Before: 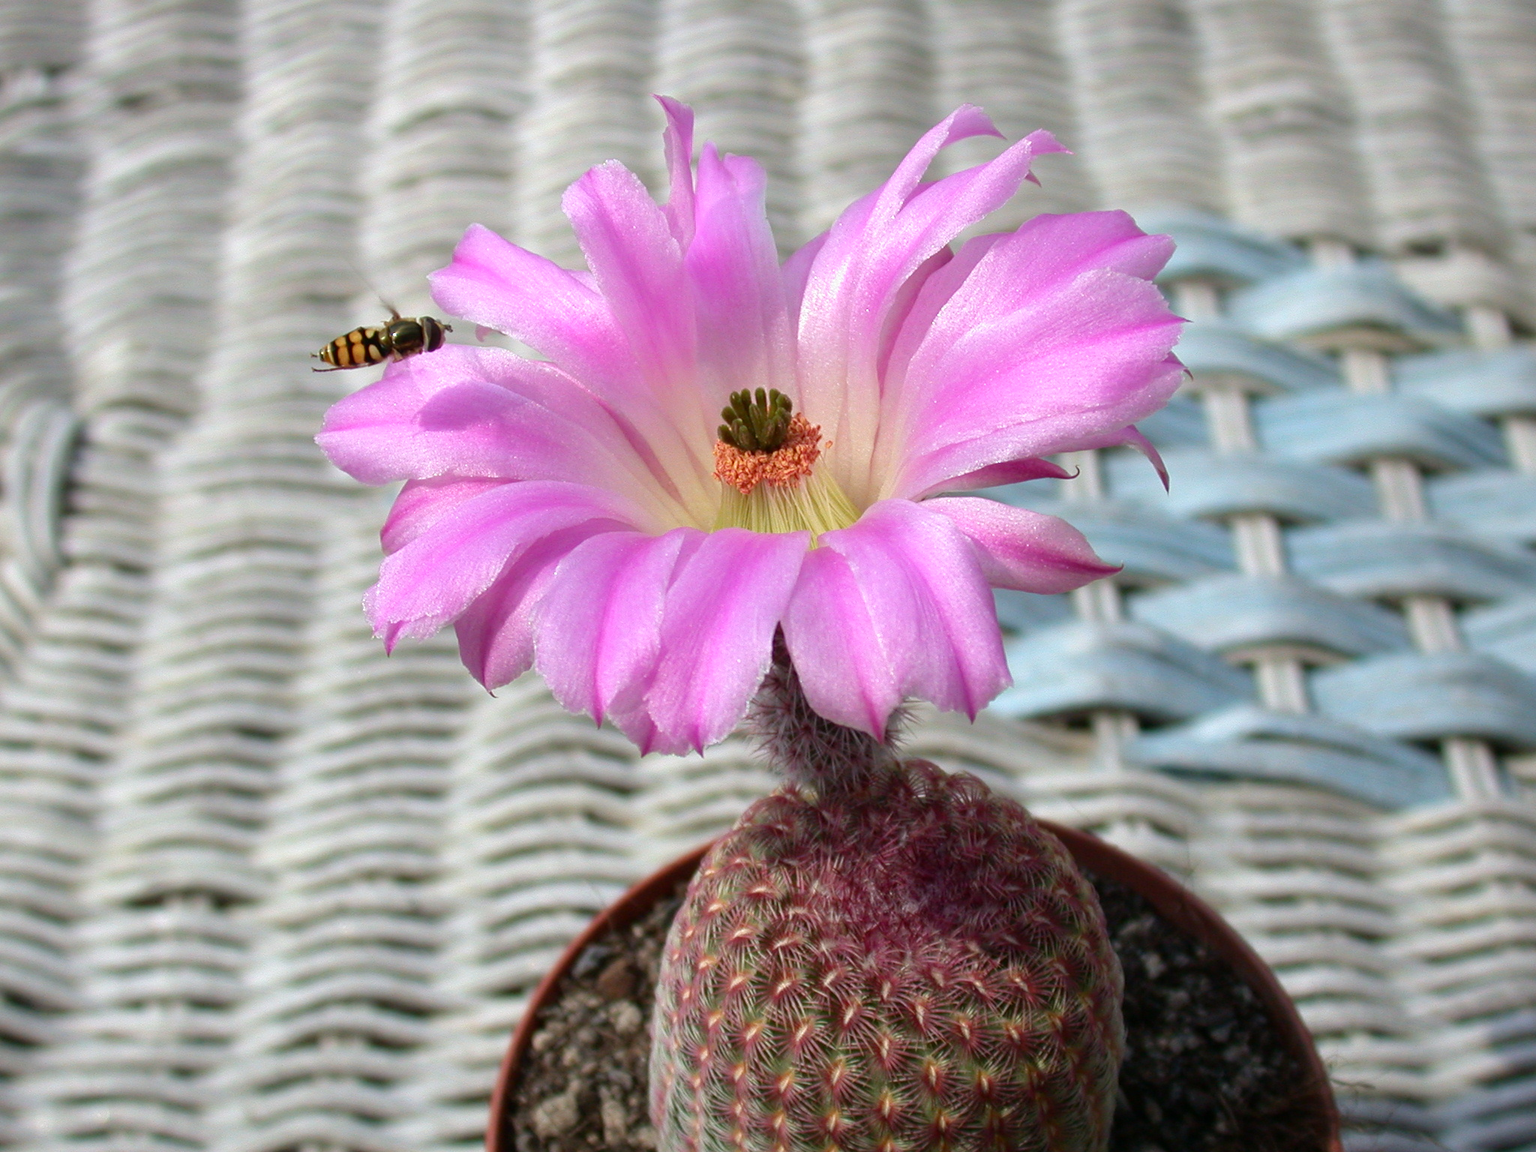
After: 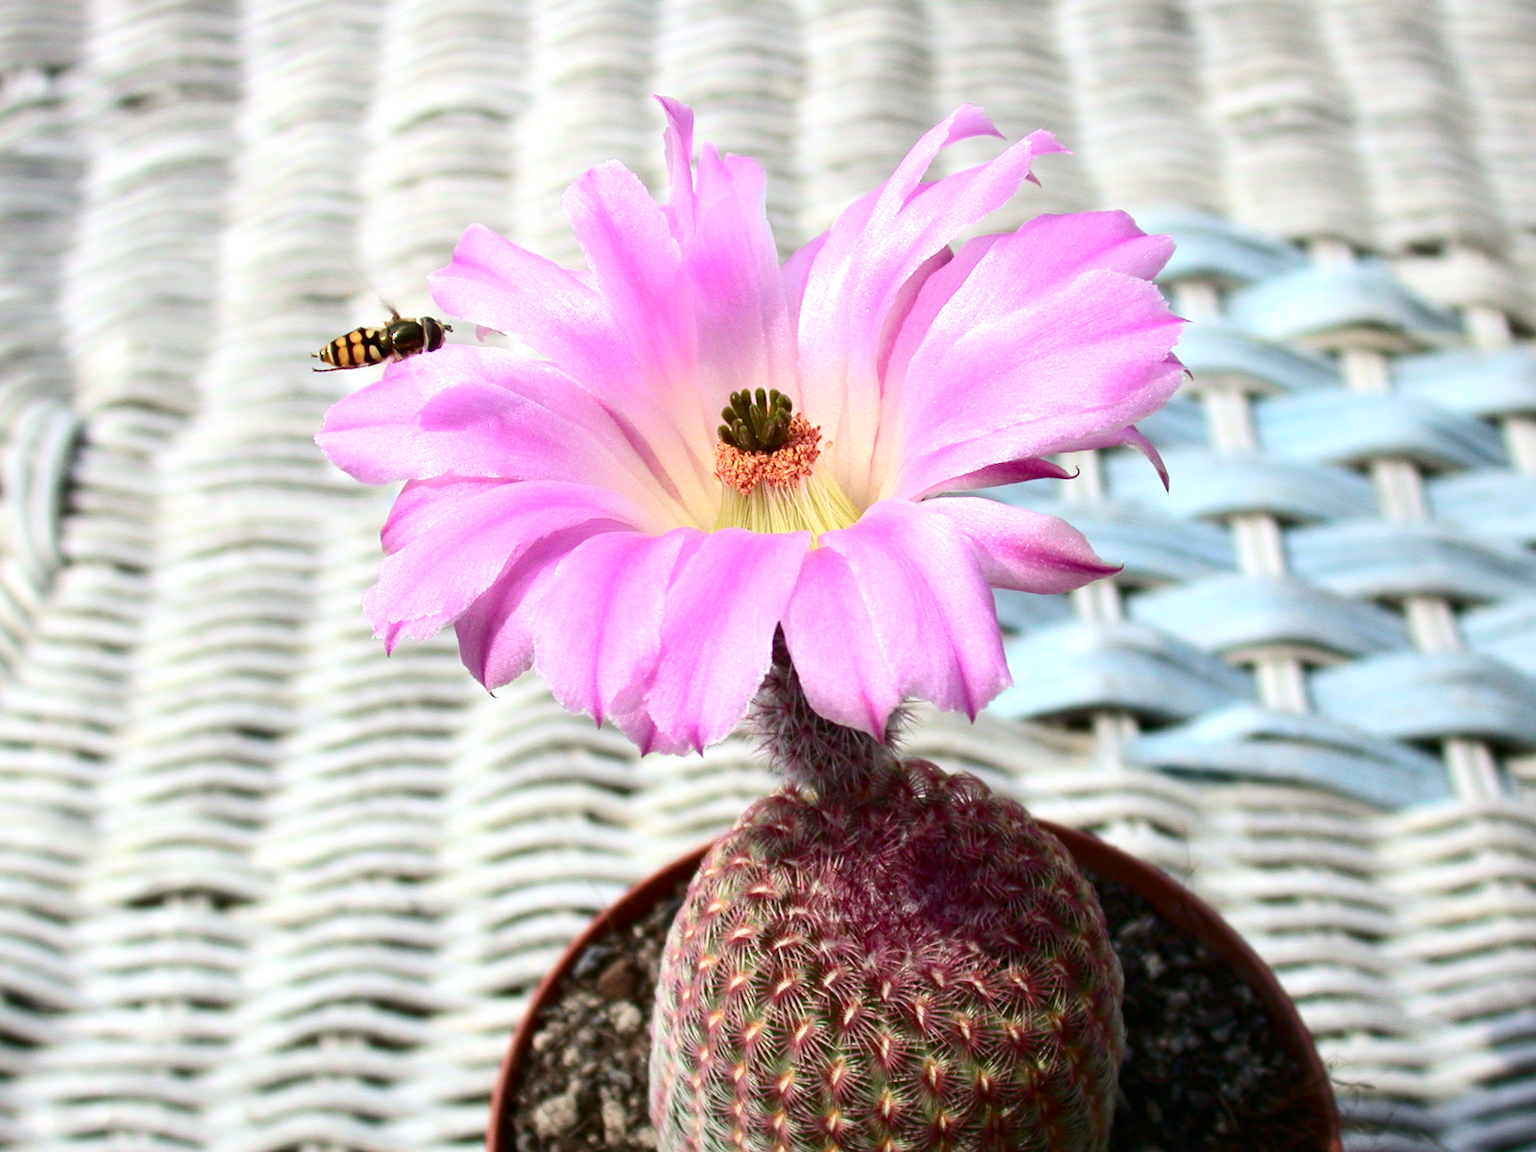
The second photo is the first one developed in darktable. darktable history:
exposure: black level correction 0.001, exposure 0.499 EV, compensate highlight preservation false
contrast brightness saturation: contrast 0.219
